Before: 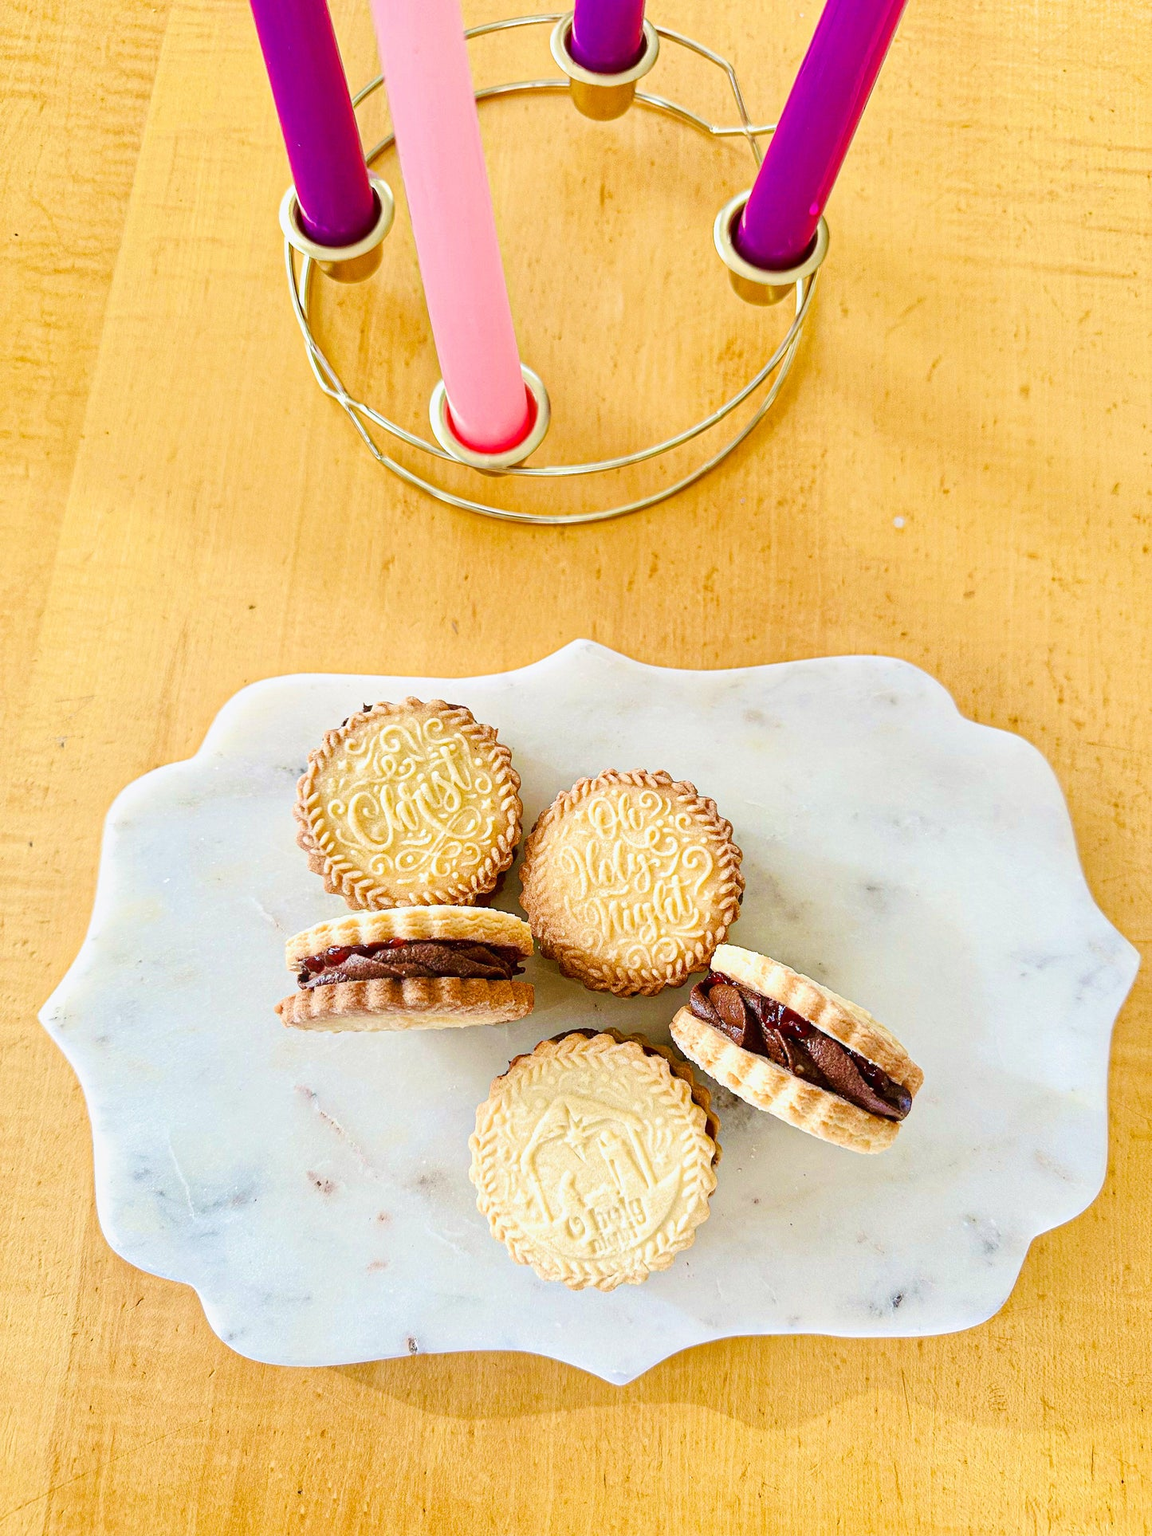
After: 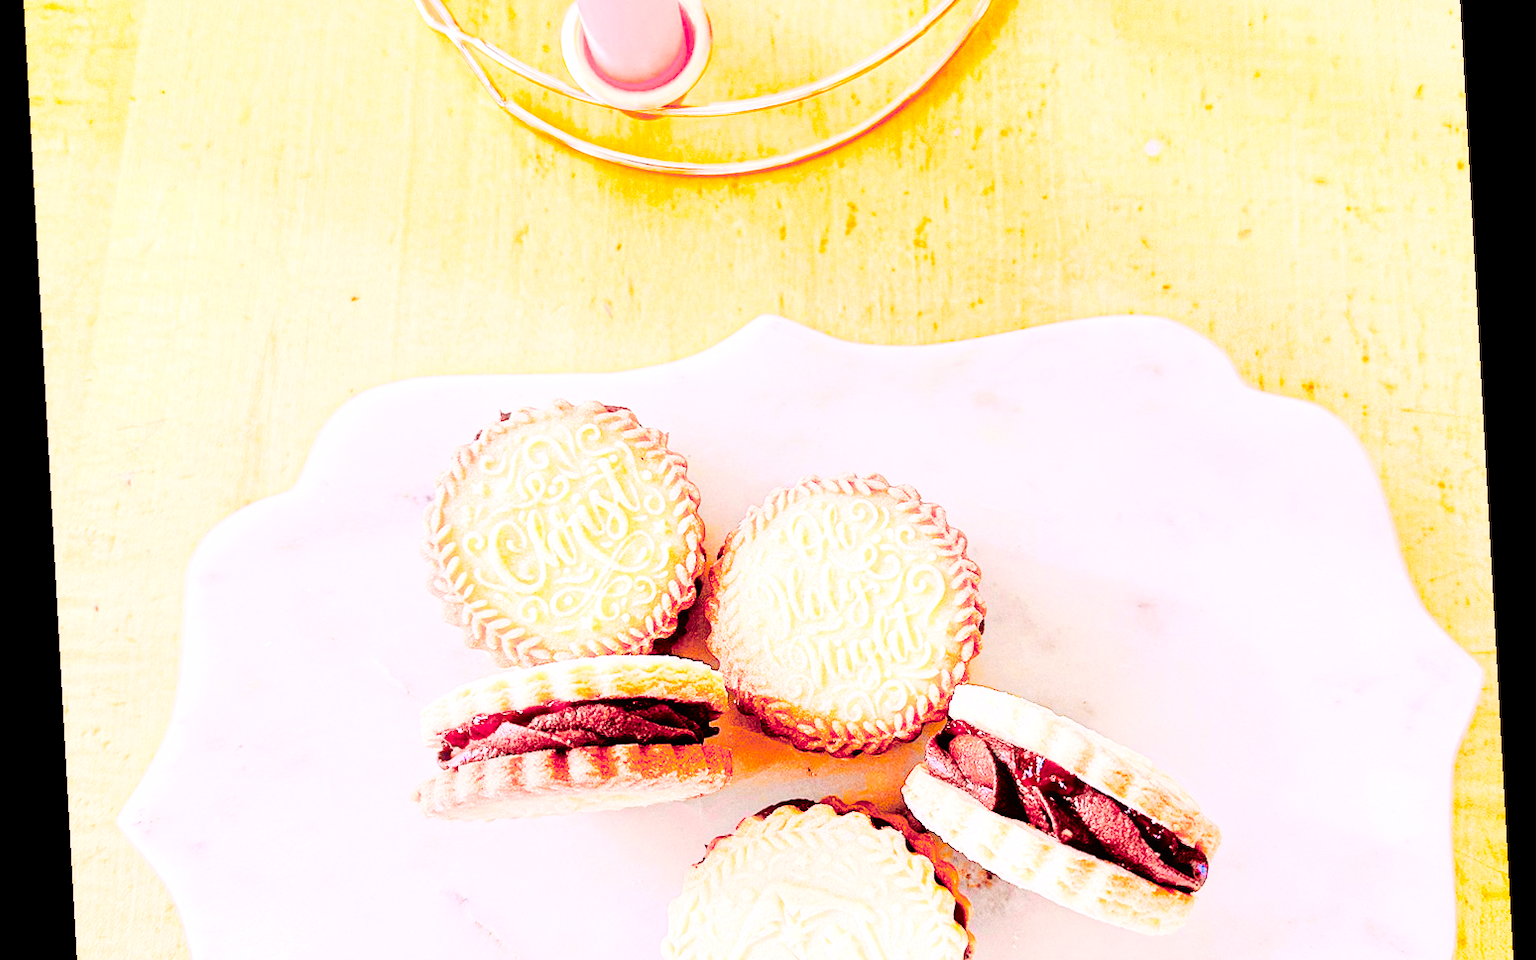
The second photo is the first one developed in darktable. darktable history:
color zones: curves: ch0 [(0.257, 0.558) (0.75, 0.565)]; ch1 [(0.004, 0.857) (0.14, 0.416) (0.257, 0.695) (0.442, 0.032) (0.736, 0.266) (0.891, 0.741)]; ch2 [(0, 0.623) (0.112, 0.436) (0.271, 0.474) (0.516, 0.64) (0.743, 0.286)]
crop and rotate: top 26.056%, bottom 25.543%
rotate and perspective: rotation -3.18°, automatic cropping off
grain: coarseness 0.09 ISO, strength 16.61%
haze removal: strength -0.09, adaptive false
white balance: red 1.188, blue 1.11
base curve: curves: ch0 [(0, 0) (0.036, 0.01) (0.123, 0.254) (0.258, 0.504) (0.507, 0.748) (1, 1)], preserve colors none
